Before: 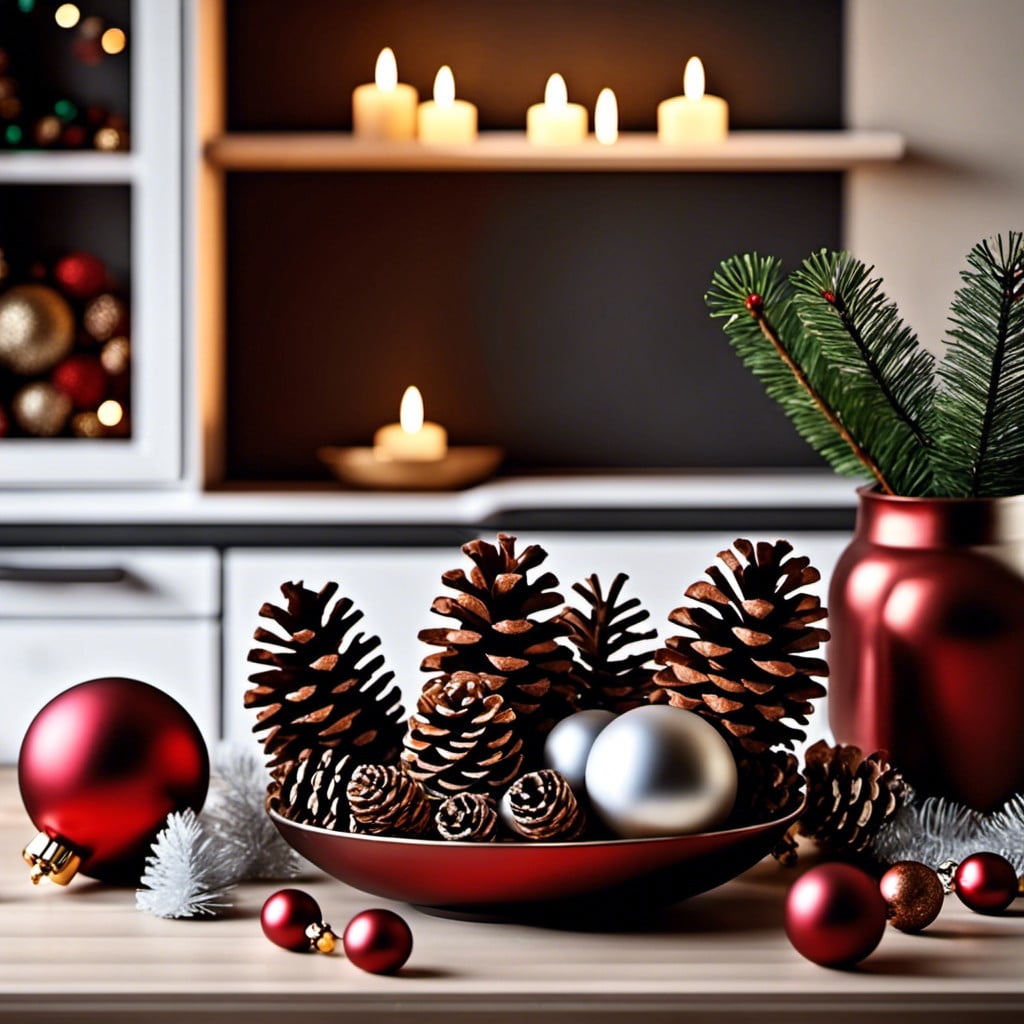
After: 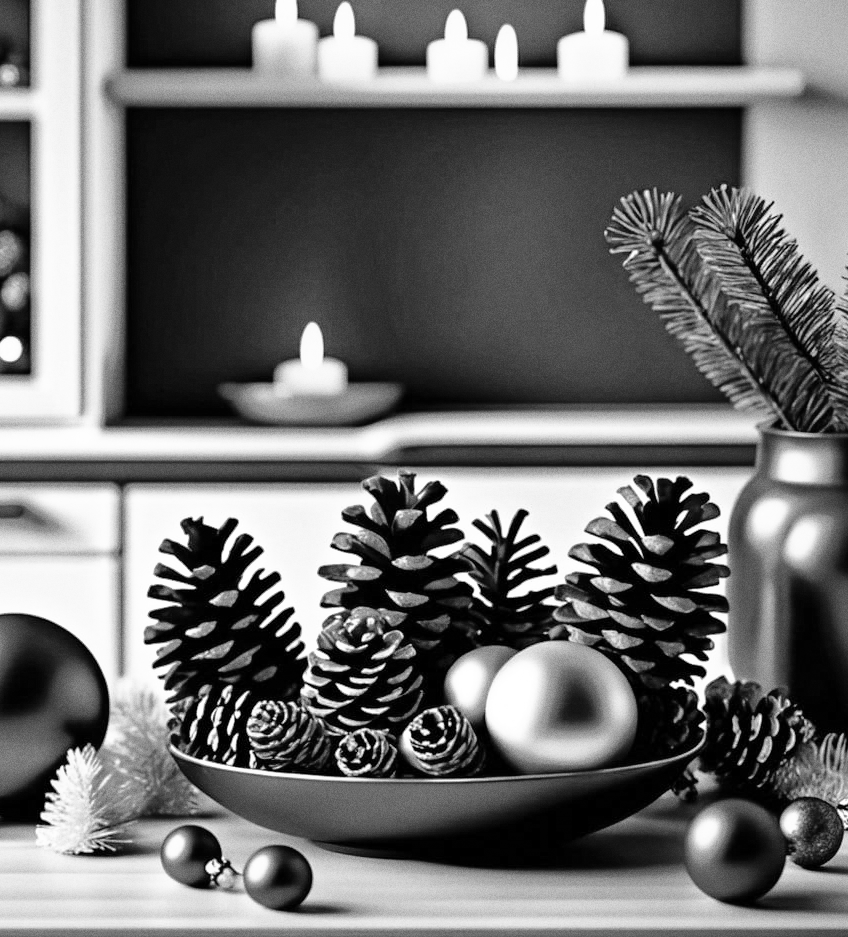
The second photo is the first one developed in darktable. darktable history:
shadows and highlights: highlights -60
crop: left 9.807%, top 6.259%, right 7.334%, bottom 2.177%
base curve: curves: ch0 [(0, 0) (0.008, 0.007) (0.022, 0.029) (0.048, 0.089) (0.092, 0.197) (0.191, 0.399) (0.275, 0.534) (0.357, 0.65) (0.477, 0.78) (0.542, 0.833) (0.799, 0.973) (1, 1)], preserve colors none
grain: on, module defaults
monochrome: on, module defaults
